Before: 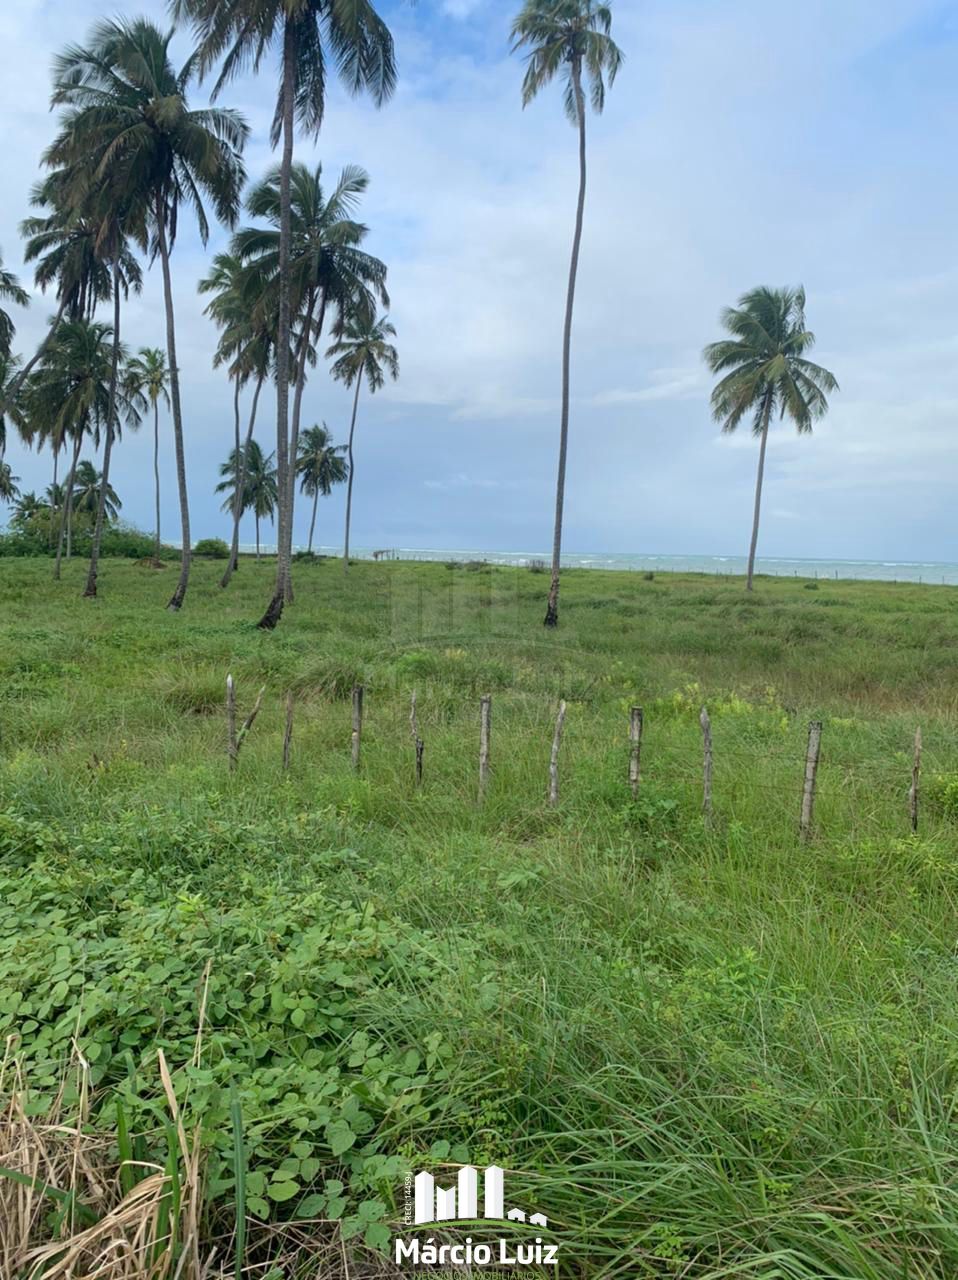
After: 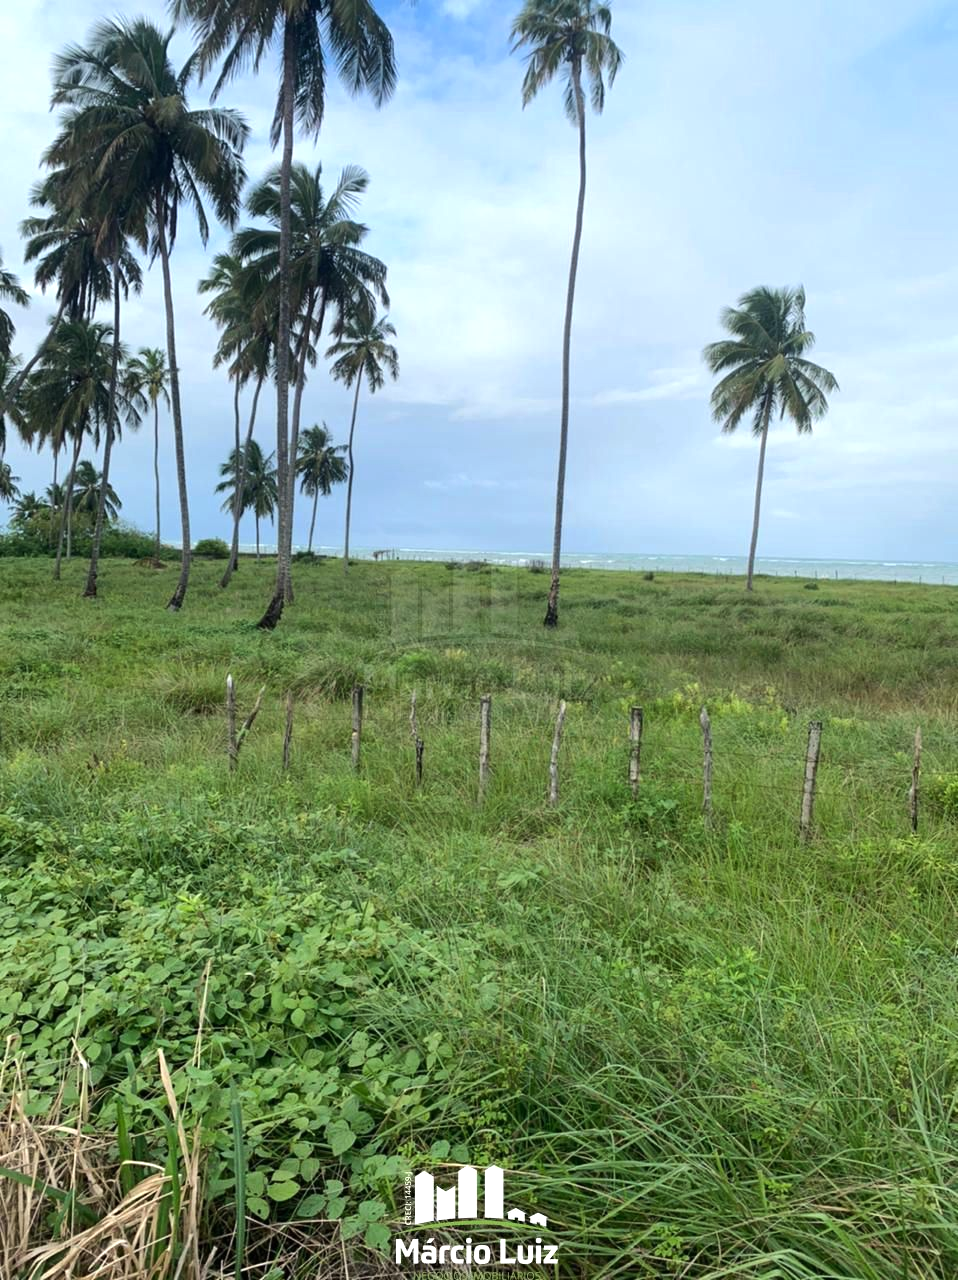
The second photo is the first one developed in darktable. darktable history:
tone equalizer: -8 EV -0.435 EV, -7 EV -0.407 EV, -6 EV -0.338 EV, -5 EV -0.248 EV, -3 EV 0.232 EV, -2 EV 0.31 EV, -1 EV 0.399 EV, +0 EV 0.421 EV, edges refinement/feathering 500, mask exposure compensation -1.57 EV, preserve details no
